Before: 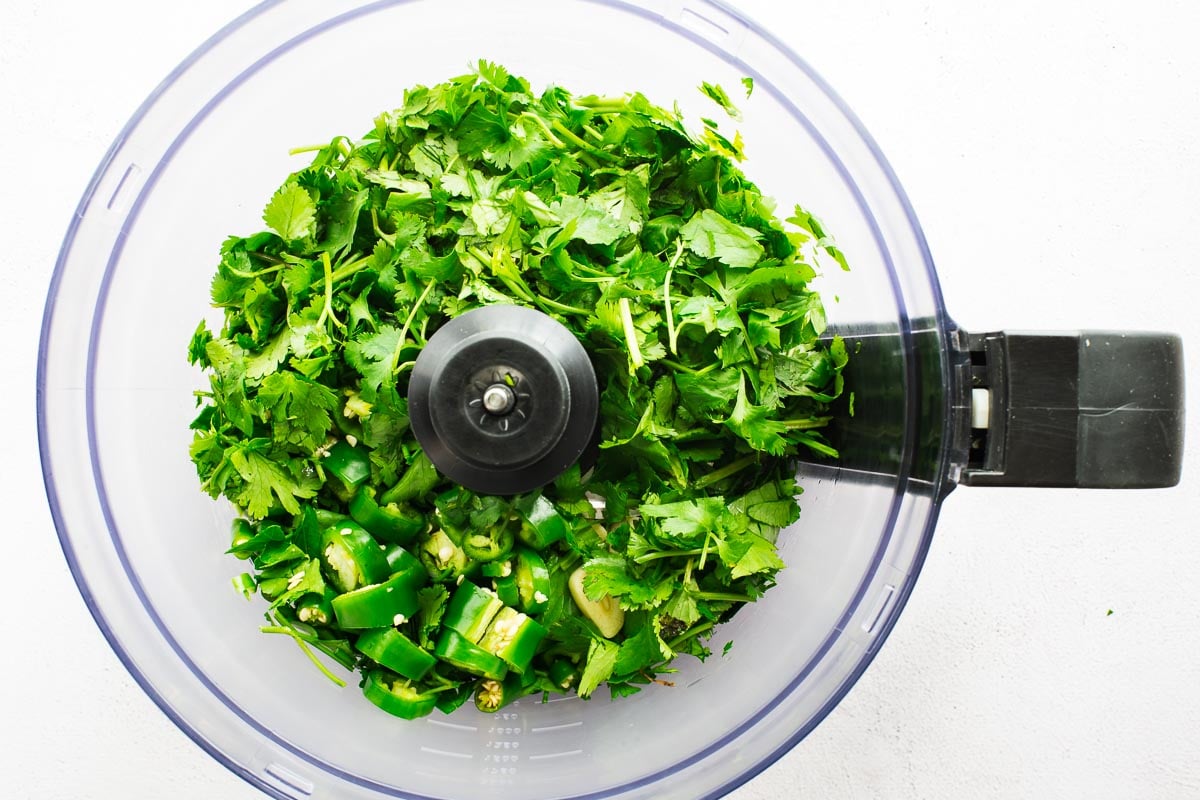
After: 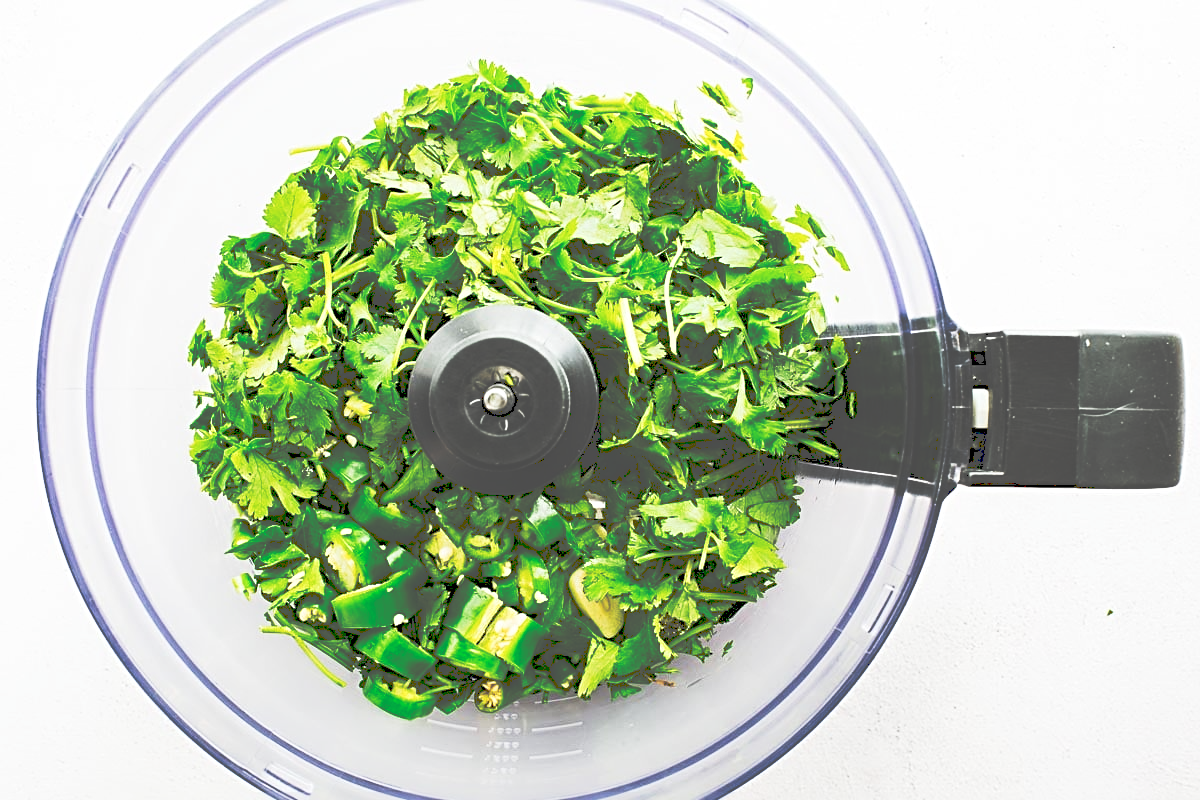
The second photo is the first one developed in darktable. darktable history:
tone curve: curves: ch0 [(0, 0) (0.003, 0.319) (0.011, 0.319) (0.025, 0.323) (0.044, 0.323) (0.069, 0.327) (0.1, 0.33) (0.136, 0.338) (0.177, 0.348) (0.224, 0.361) (0.277, 0.374) (0.335, 0.398) (0.399, 0.444) (0.468, 0.516) (0.543, 0.595) (0.623, 0.694) (0.709, 0.793) (0.801, 0.883) (0.898, 0.942) (1, 1)], preserve colors none
sharpen: radius 3.113
